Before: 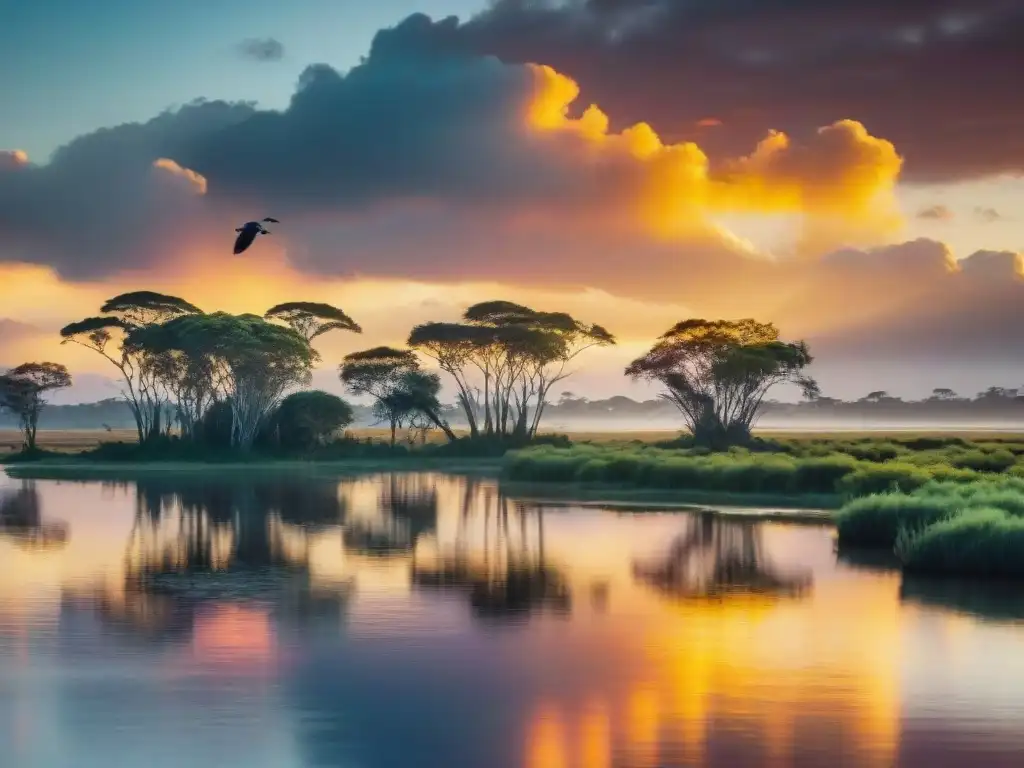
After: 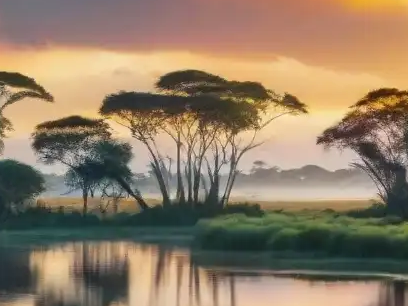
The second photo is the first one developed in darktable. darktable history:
crop: left 30.175%, top 30.164%, right 29.887%, bottom 29.899%
